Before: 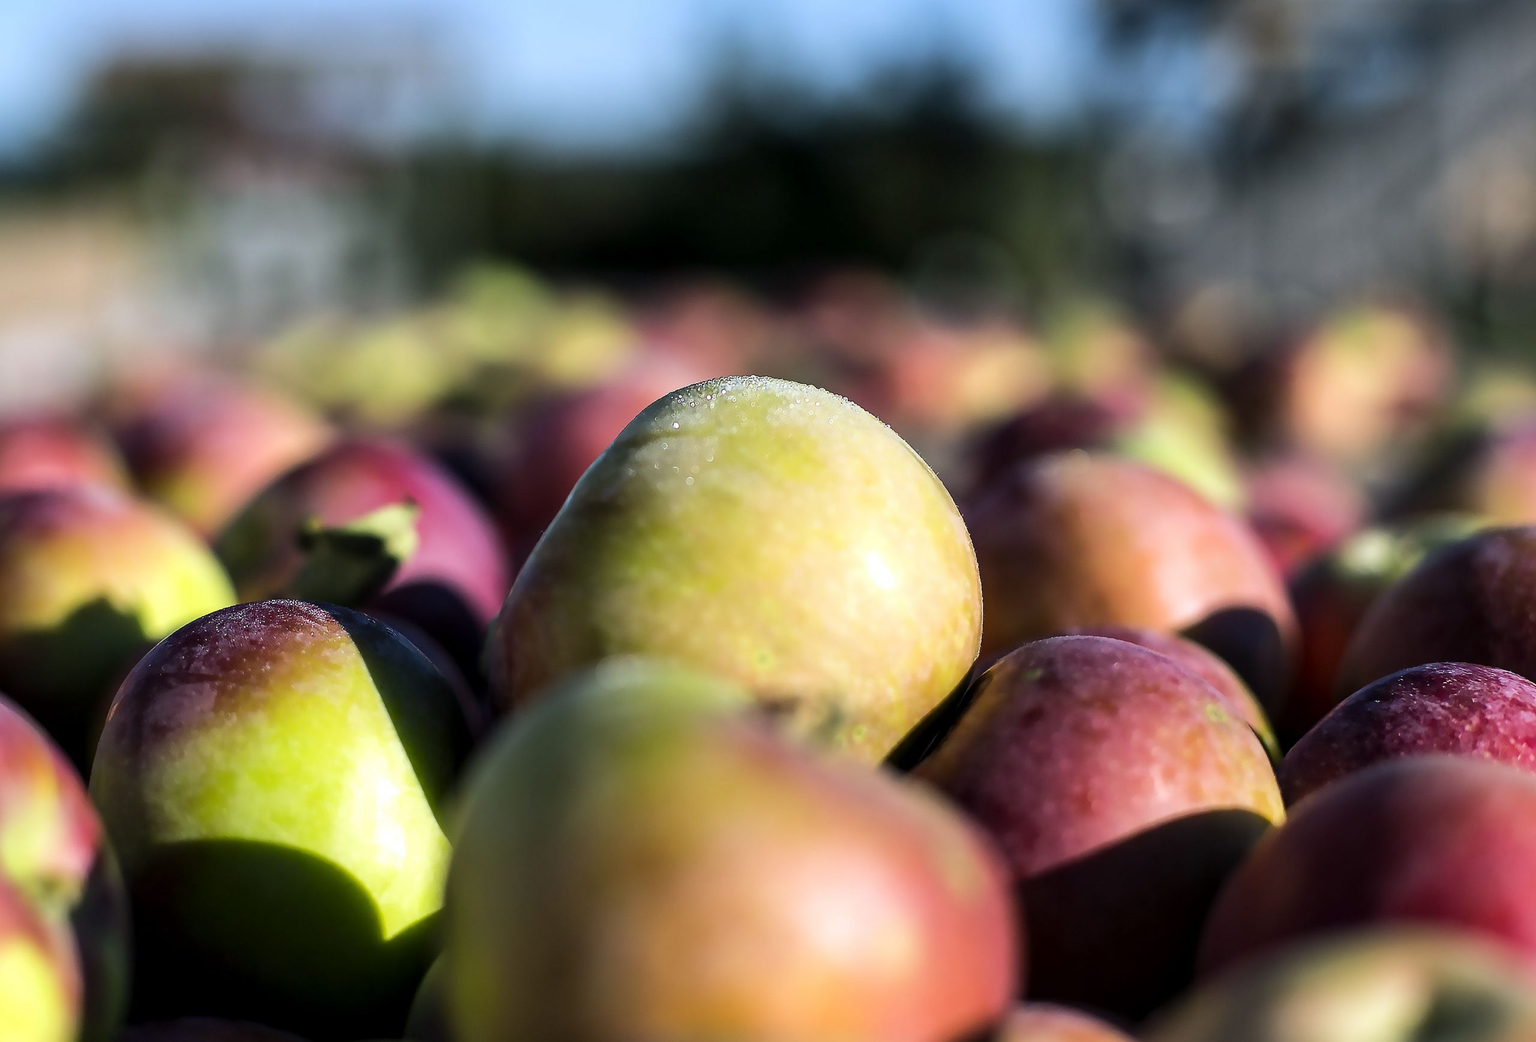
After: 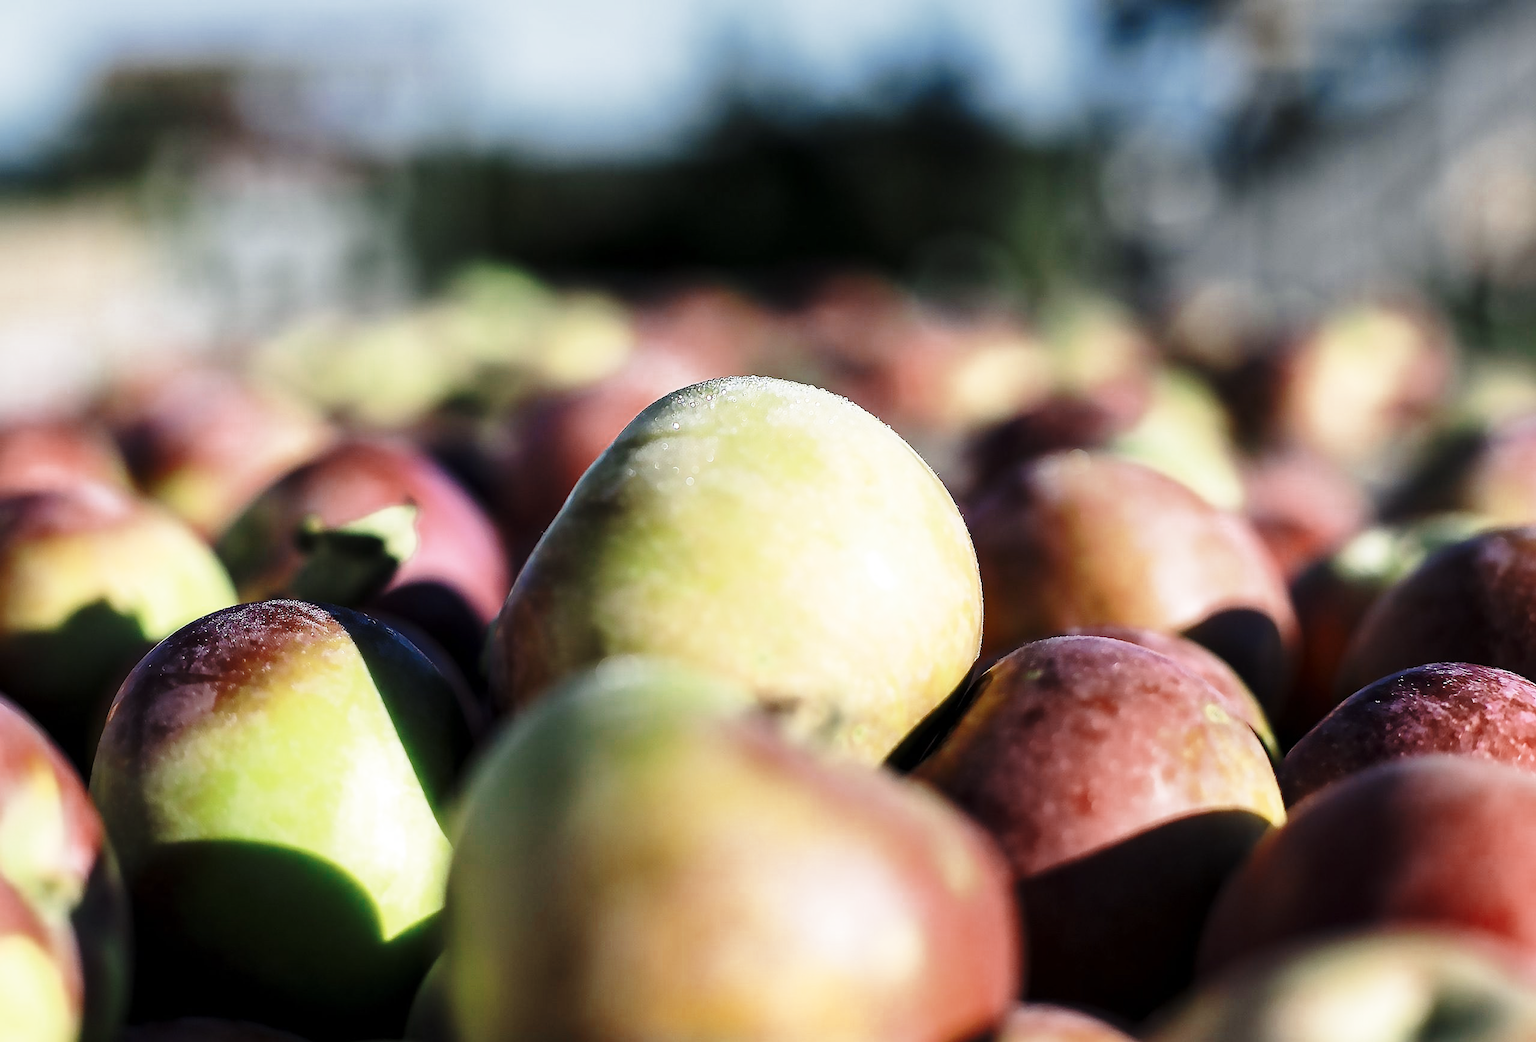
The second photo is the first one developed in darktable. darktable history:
base curve: curves: ch0 [(0, 0) (0.028, 0.03) (0.121, 0.232) (0.46, 0.748) (0.859, 0.968) (1, 1)], preserve colors none
color zones: curves: ch0 [(0, 0.5) (0.125, 0.4) (0.25, 0.5) (0.375, 0.4) (0.5, 0.4) (0.625, 0.35) (0.75, 0.35) (0.875, 0.5)]; ch1 [(0, 0.35) (0.125, 0.45) (0.25, 0.35) (0.375, 0.35) (0.5, 0.35) (0.625, 0.35) (0.75, 0.45) (0.875, 0.35)]; ch2 [(0, 0.6) (0.125, 0.5) (0.25, 0.5) (0.375, 0.6) (0.5, 0.6) (0.625, 0.5) (0.75, 0.5) (0.875, 0.5)]
